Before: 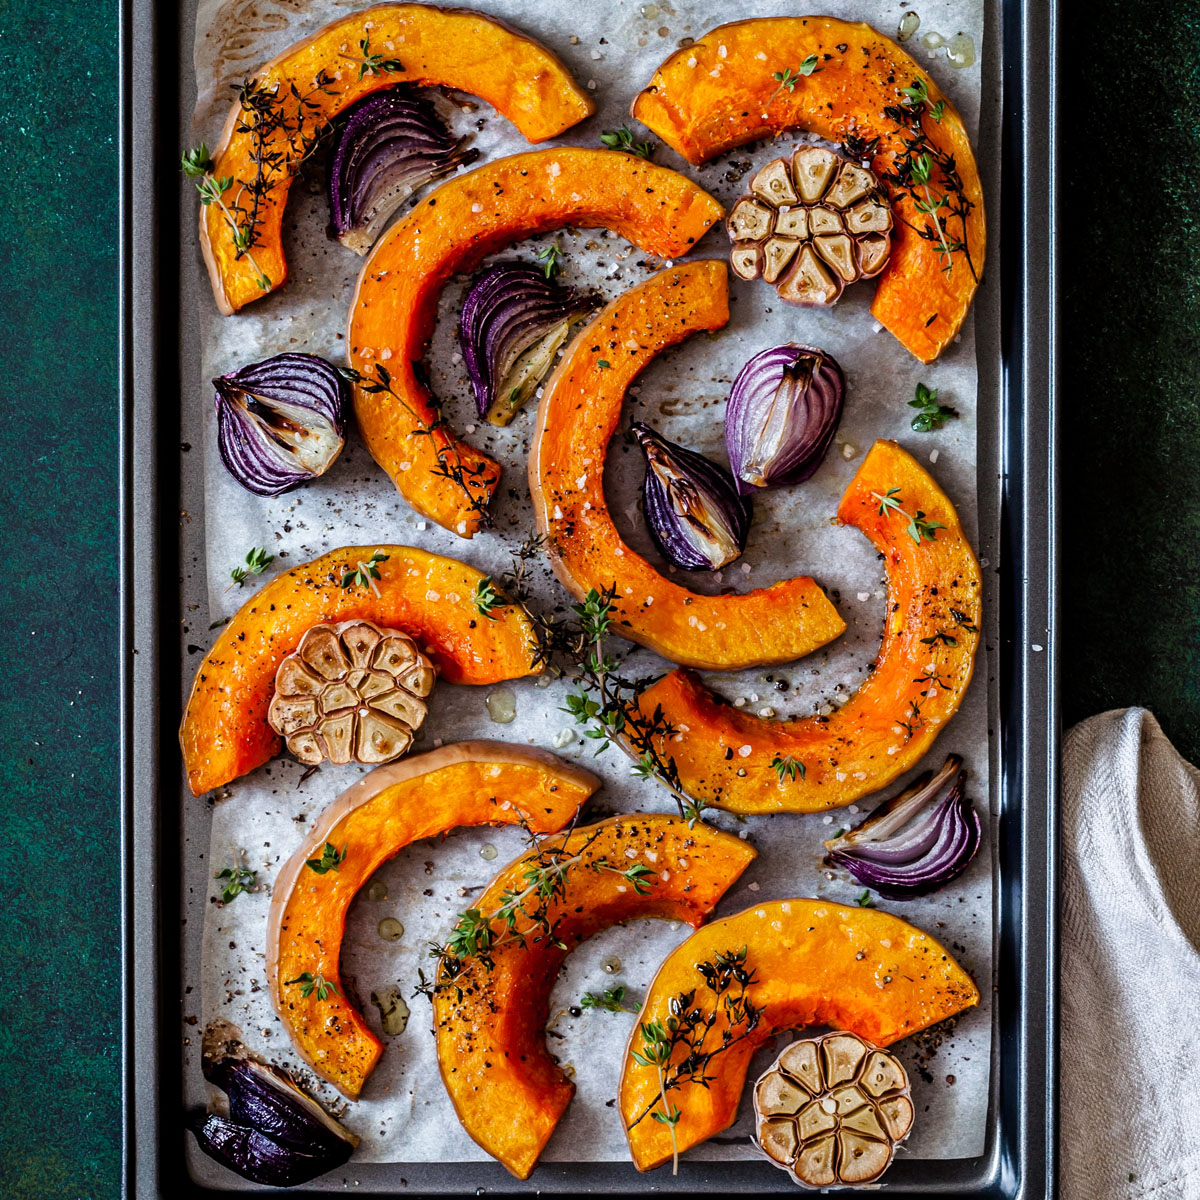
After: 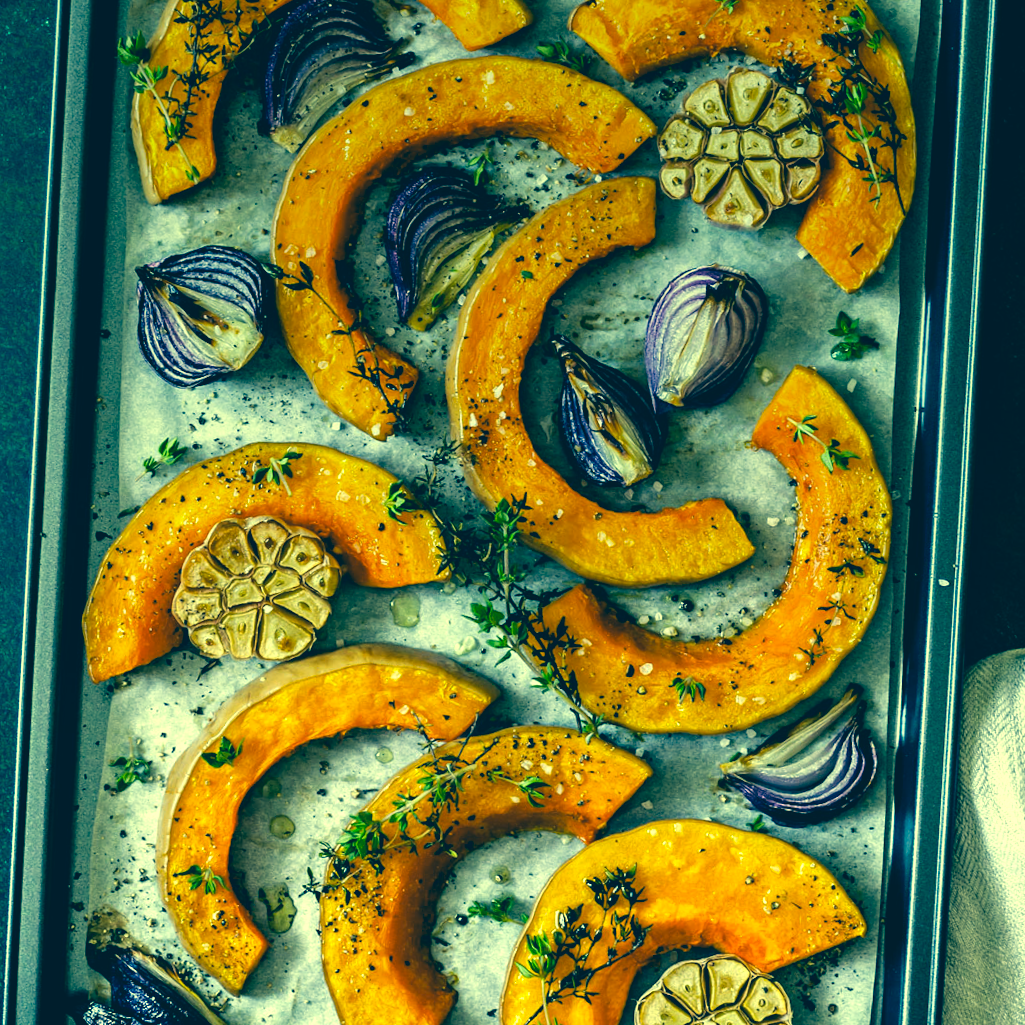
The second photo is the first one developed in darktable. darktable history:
exposure: black level correction -0.002, exposure 0.54 EV, compensate highlight preservation false
crop and rotate: angle -3.27°, left 5.211%, top 5.211%, right 4.607%, bottom 4.607%
graduated density: on, module defaults
color correction: highlights a* -15.58, highlights b* 40, shadows a* -40, shadows b* -26.18
